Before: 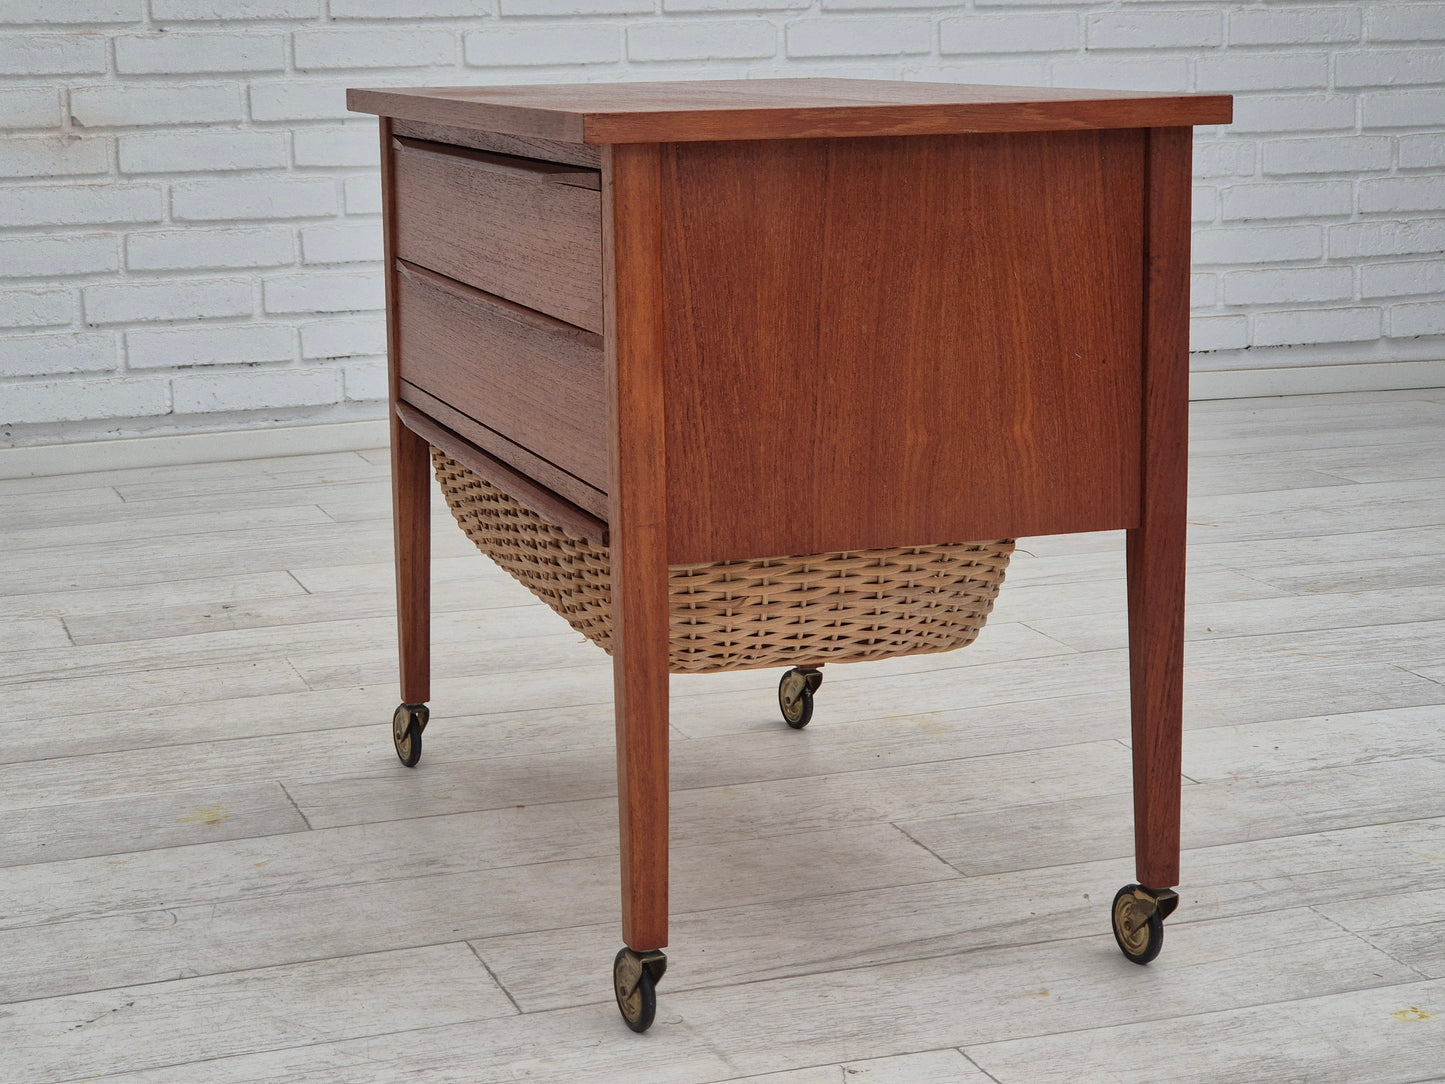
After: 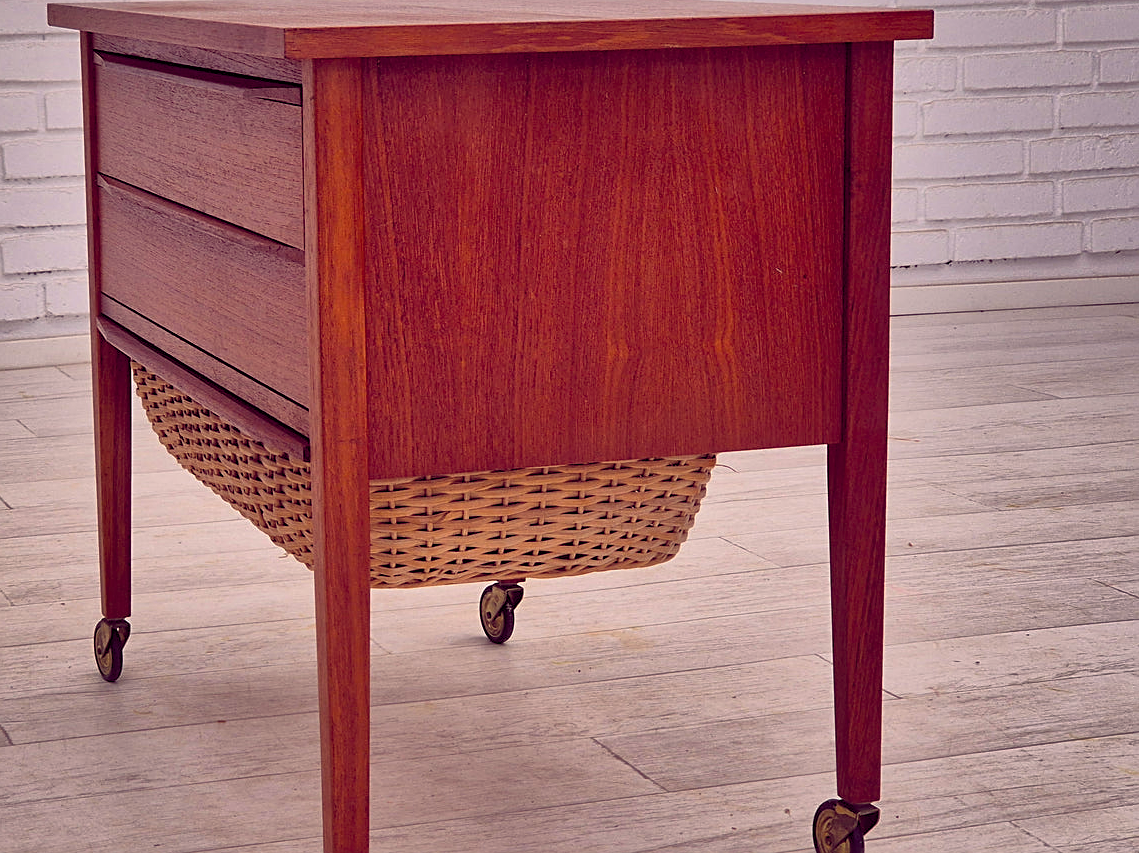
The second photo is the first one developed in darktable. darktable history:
sharpen: on, module defaults
crop and rotate: left 20.74%, top 7.912%, right 0.375%, bottom 13.378%
color balance rgb: shadows lift › chroma 6.43%, shadows lift › hue 305.74°, highlights gain › chroma 2.43%, highlights gain › hue 35.74°, global offset › chroma 0.28%, global offset › hue 320.29°, linear chroma grading › global chroma 5.5%, perceptual saturation grading › global saturation 30%, contrast 5.15%
shadows and highlights: radius 100.41, shadows 50.55, highlights -64.36, highlights color adjustment 49.82%, soften with gaussian
